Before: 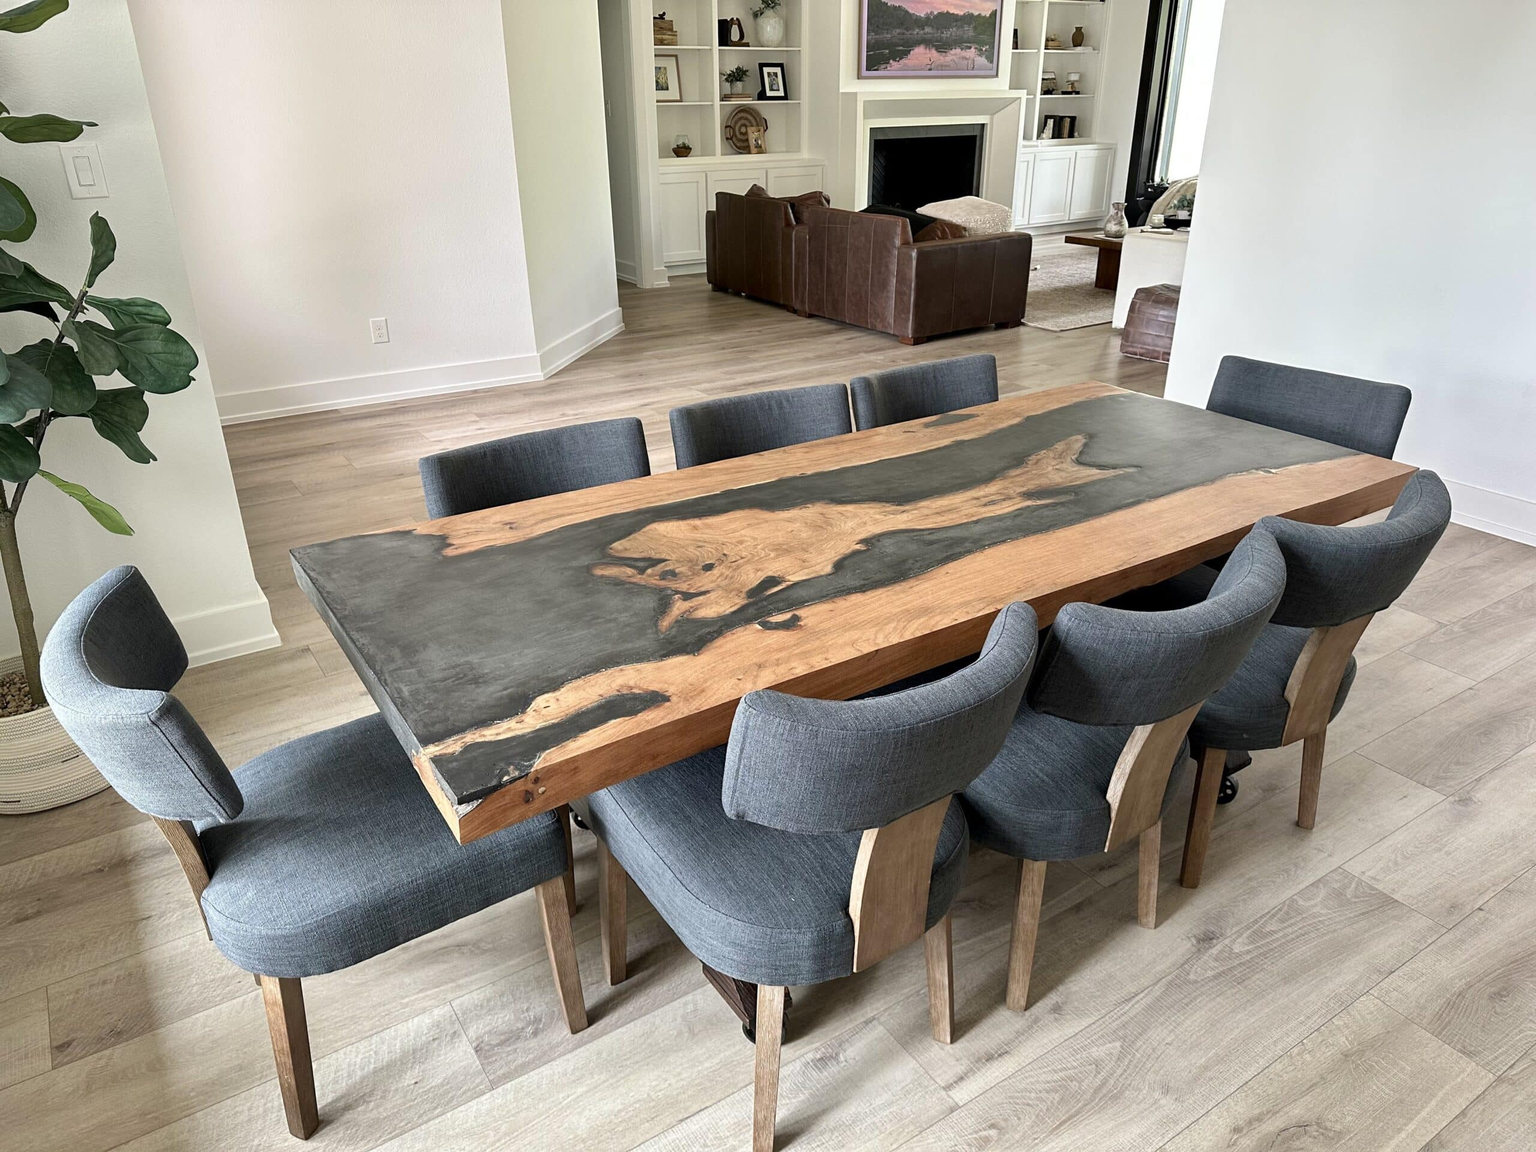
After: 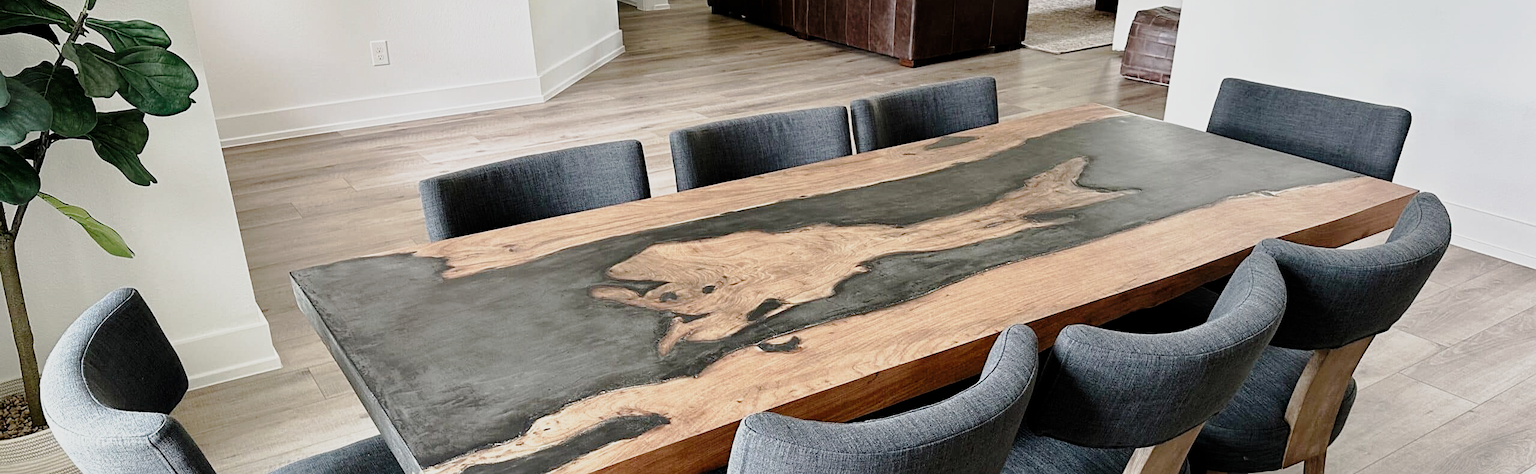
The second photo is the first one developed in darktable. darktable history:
sharpen: amount 0.209
filmic rgb: black relative exposure -7.65 EV, white relative exposure 4.56 EV, hardness 3.61, add noise in highlights 0, preserve chrominance no, color science v3 (2019), use custom middle-gray values true, contrast in highlights soft
contrast brightness saturation: contrast 0.062, brightness -0.013, saturation -0.246
crop and rotate: top 24.116%, bottom 34.722%
tone curve: curves: ch0 [(0, 0) (0.105, 0.068) (0.195, 0.162) (0.283, 0.283) (0.384, 0.404) (0.485, 0.531) (0.638, 0.681) (0.795, 0.879) (1, 0.977)]; ch1 [(0, 0) (0.161, 0.092) (0.35, 0.33) (0.379, 0.401) (0.456, 0.469) (0.504, 0.498) (0.53, 0.532) (0.58, 0.619) (0.635, 0.671) (1, 1)]; ch2 [(0, 0) (0.371, 0.362) (0.437, 0.437) (0.483, 0.484) (0.53, 0.515) (0.56, 0.58) (0.622, 0.606) (1, 1)], preserve colors none
